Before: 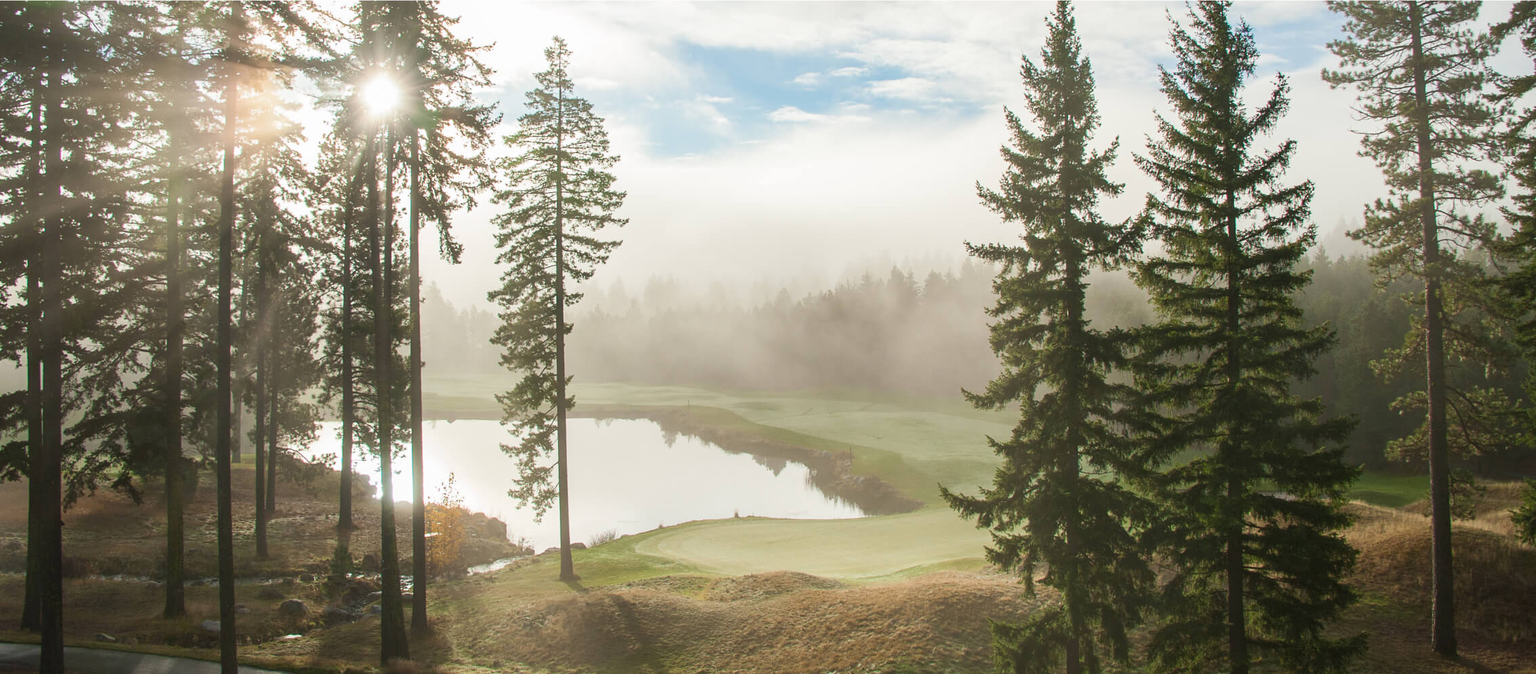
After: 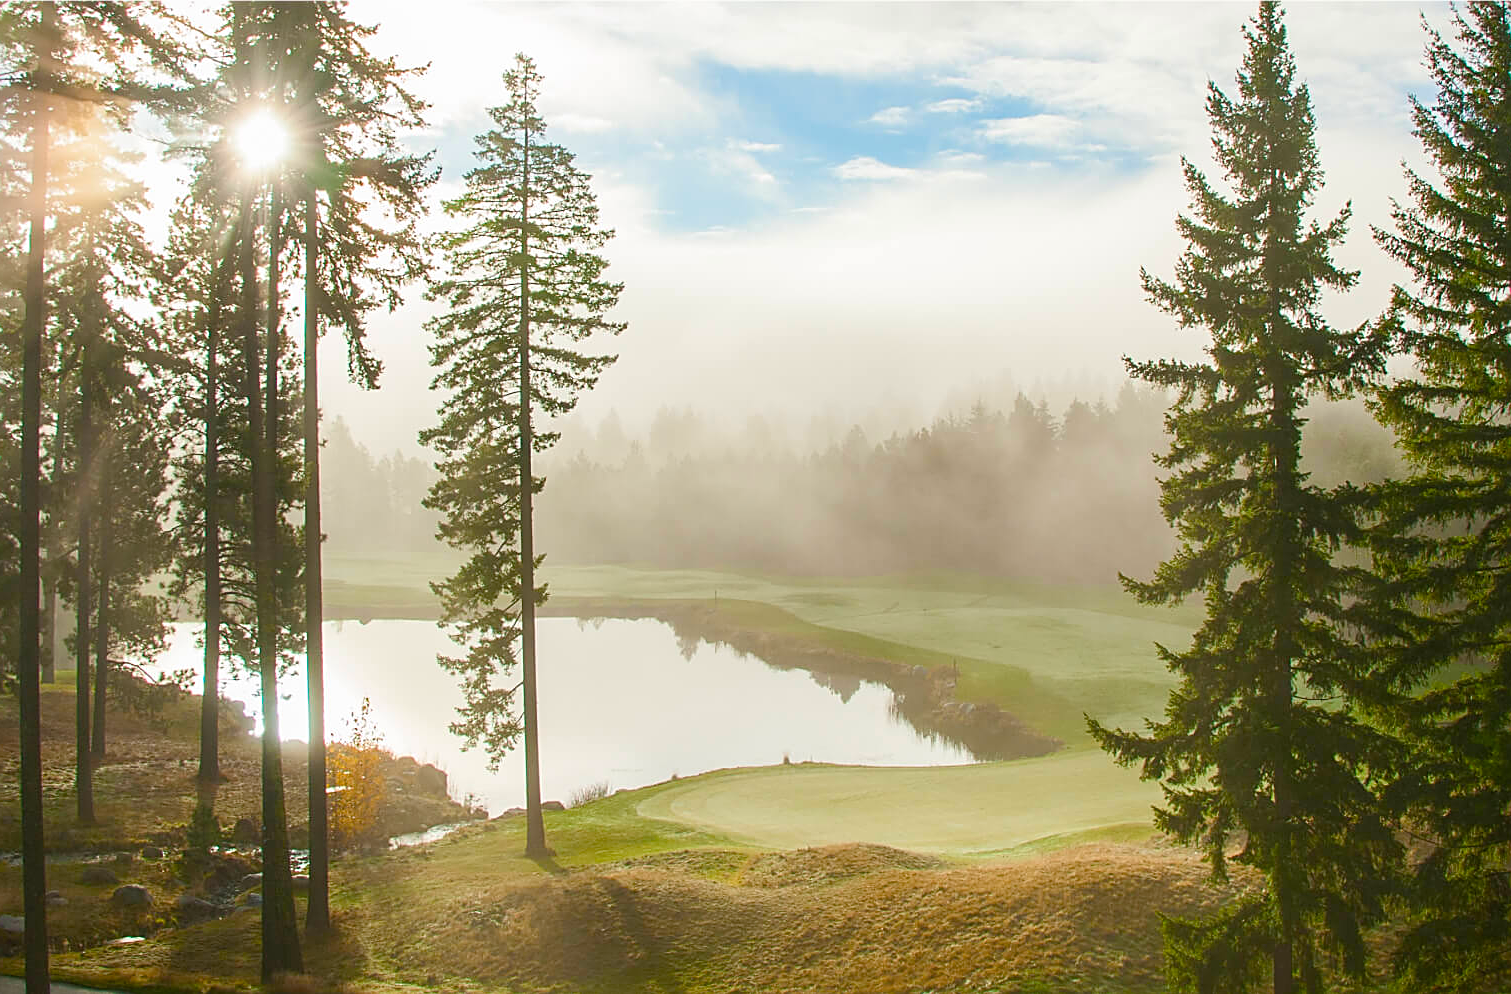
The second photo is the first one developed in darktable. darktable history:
sharpen: on, module defaults
color balance rgb: perceptual saturation grading › global saturation 20%, perceptual saturation grading › highlights 2.298%, perceptual saturation grading › shadows 49.678%, global vibrance 20%
crop and rotate: left 13.341%, right 20.008%
